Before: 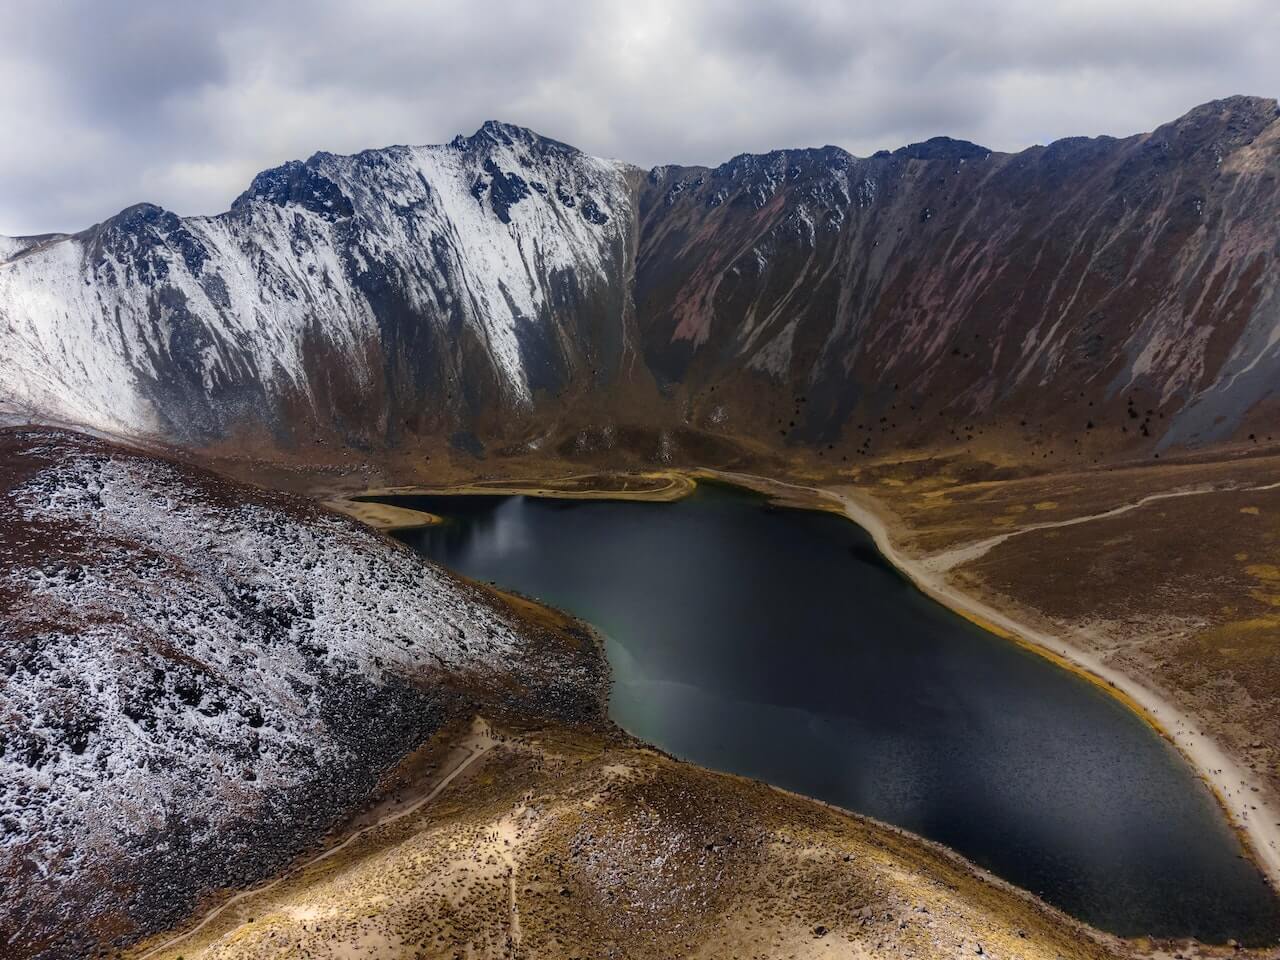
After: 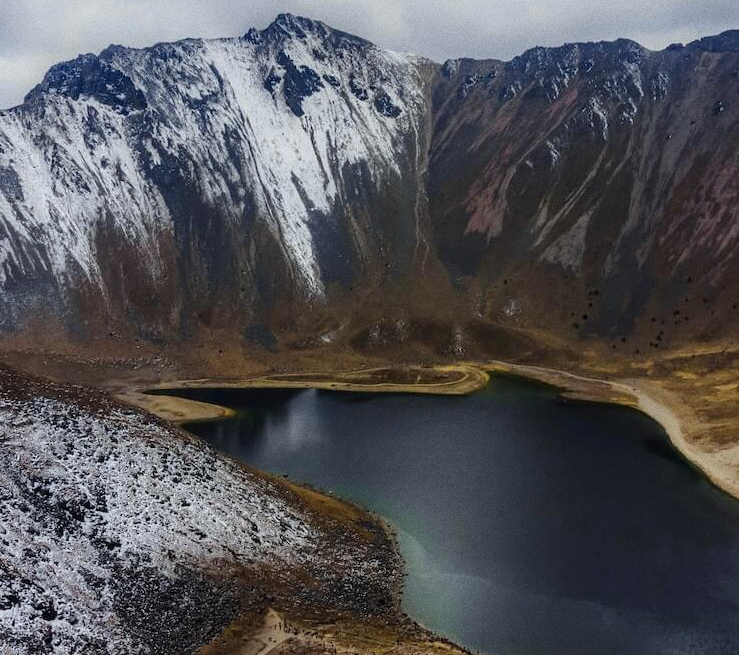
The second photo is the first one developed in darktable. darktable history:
crop: left 16.202%, top 11.208%, right 26.045%, bottom 20.557%
rotate and perspective: crop left 0, crop top 0
white balance: red 0.978, blue 0.999
grain: coarseness 0.09 ISO
shadows and highlights: radius 264.75, soften with gaussian
